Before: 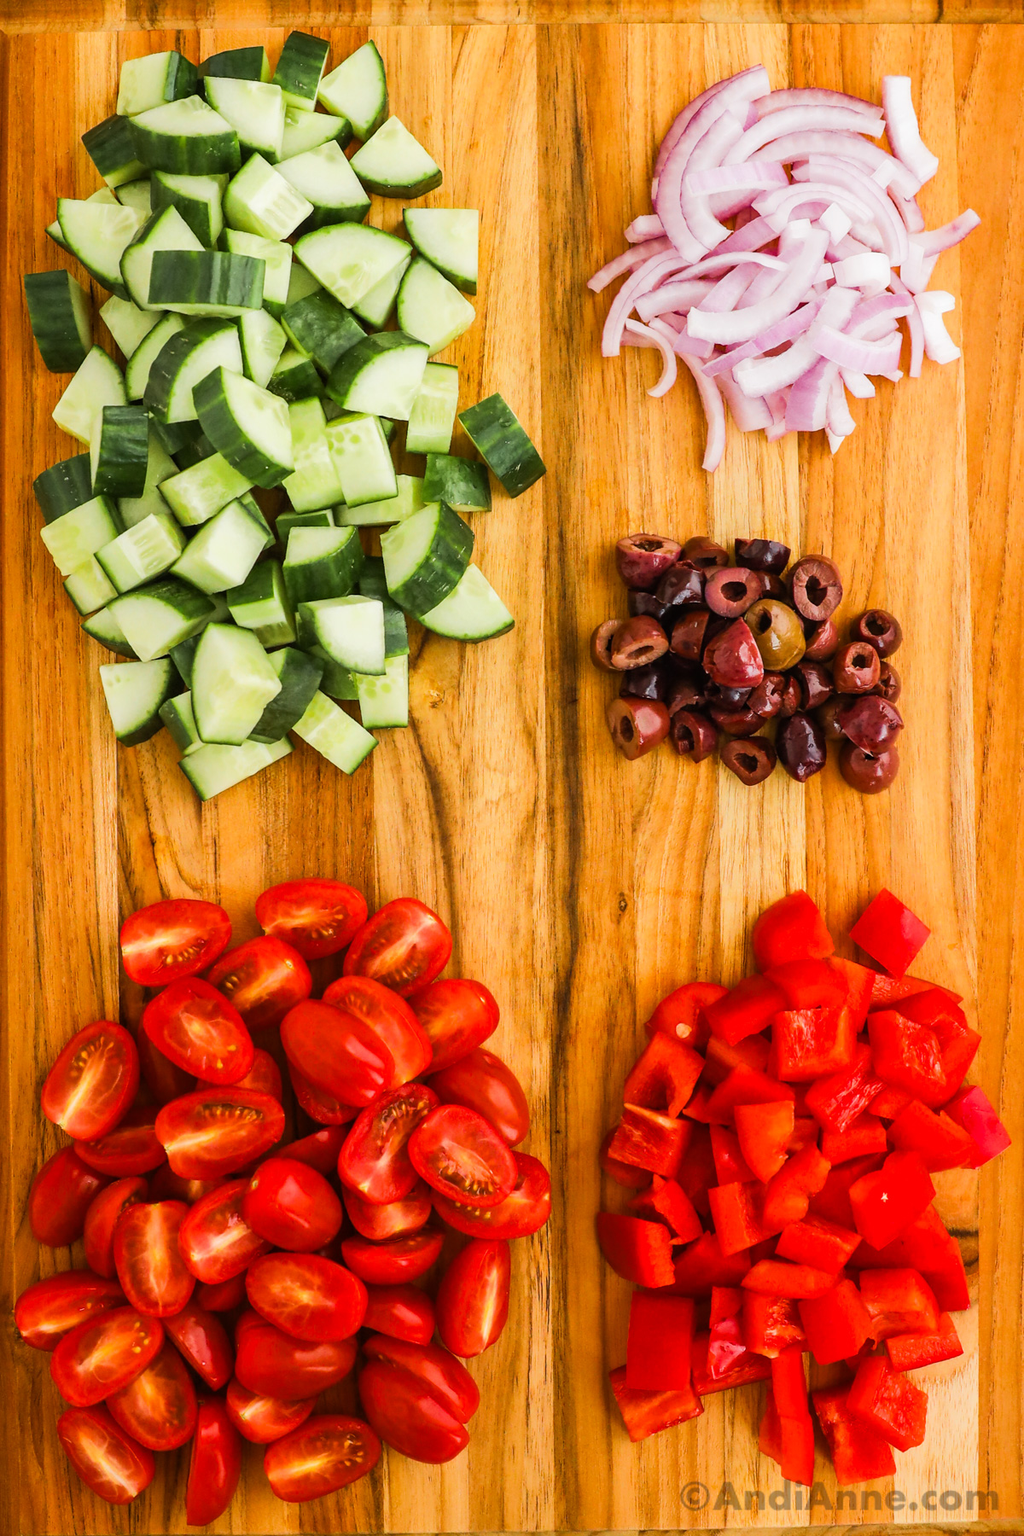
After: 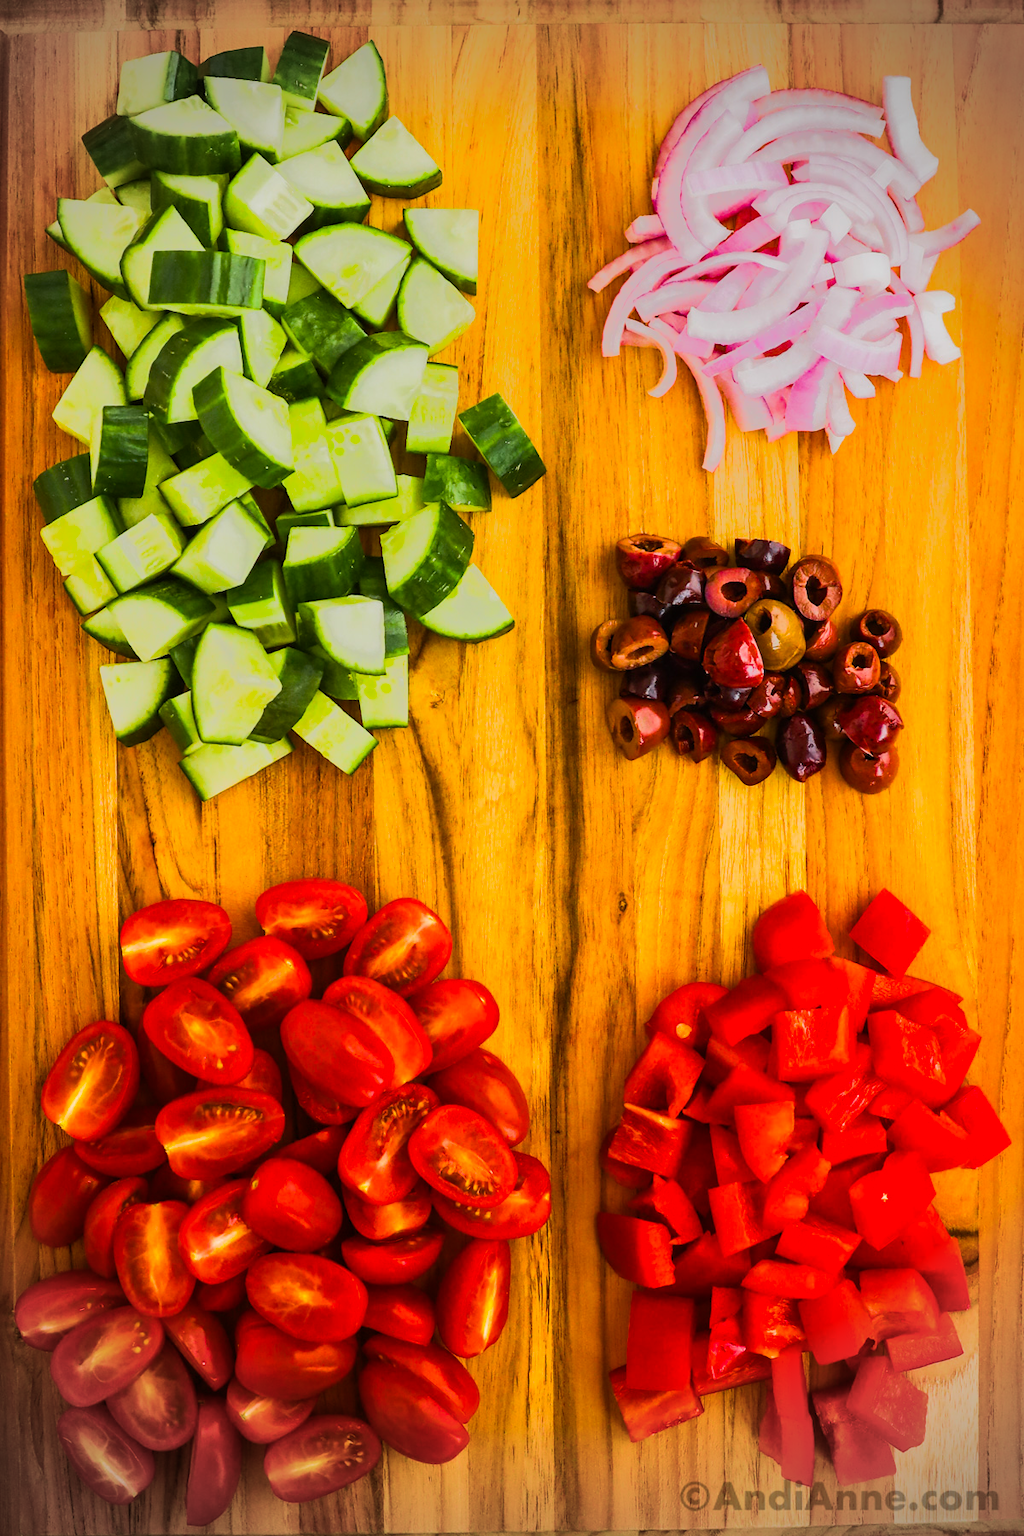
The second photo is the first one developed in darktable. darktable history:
vignetting: fall-off radius 31.48%, brightness -0.472
tone equalizer: -7 EV -0.63 EV, -6 EV 1 EV, -5 EV -0.45 EV, -4 EV 0.43 EV, -3 EV 0.41 EV, -2 EV 0.15 EV, -1 EV -0.15 EV, +0 EV -0.39 EV, smoothing diameter 25%, edges refinement/feathering 10, preserve details guided filter
color balance rgb: linear chroma grading › global chroma 15%, perceptual saturation grading › global saturation 30%
